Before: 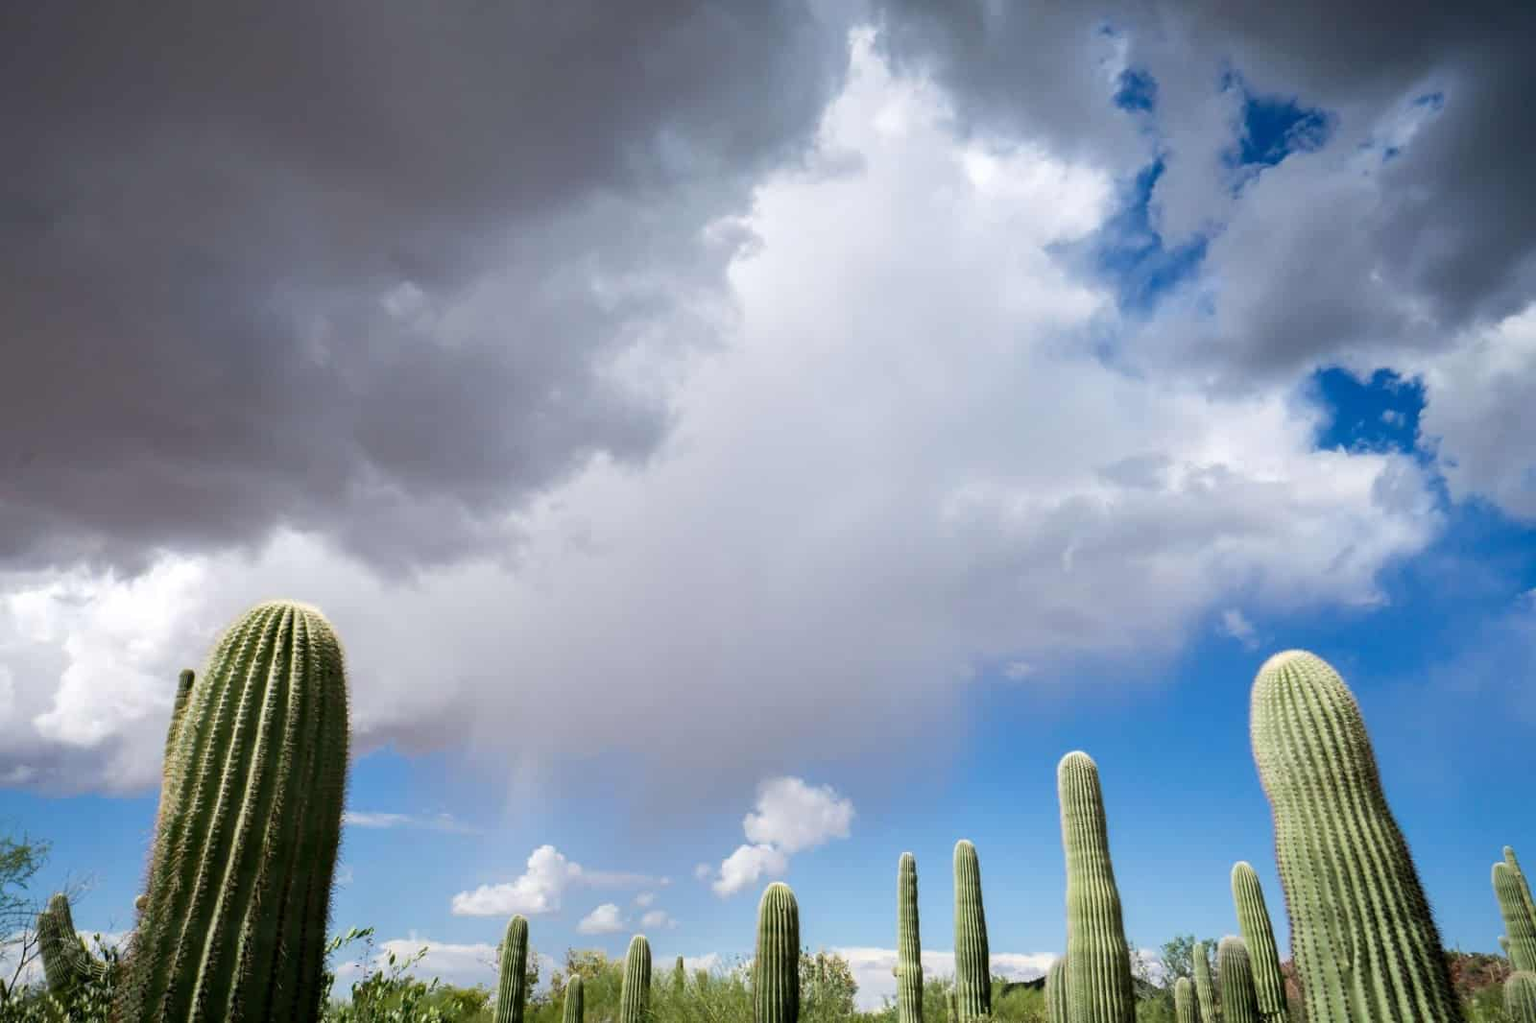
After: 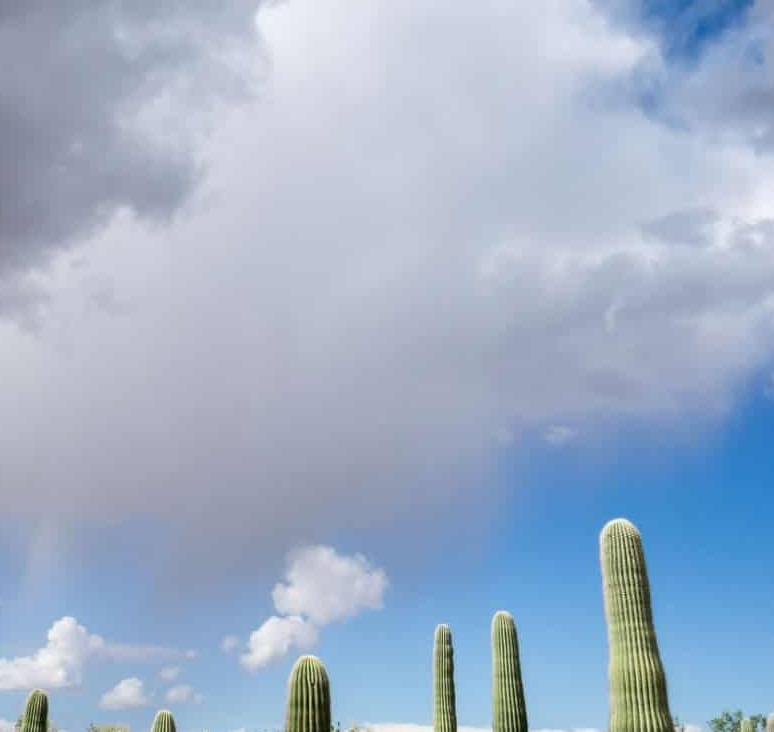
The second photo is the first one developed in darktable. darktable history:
crop: left 31.383%, top 24.82%, right 20.238%, bottom 6.424%
